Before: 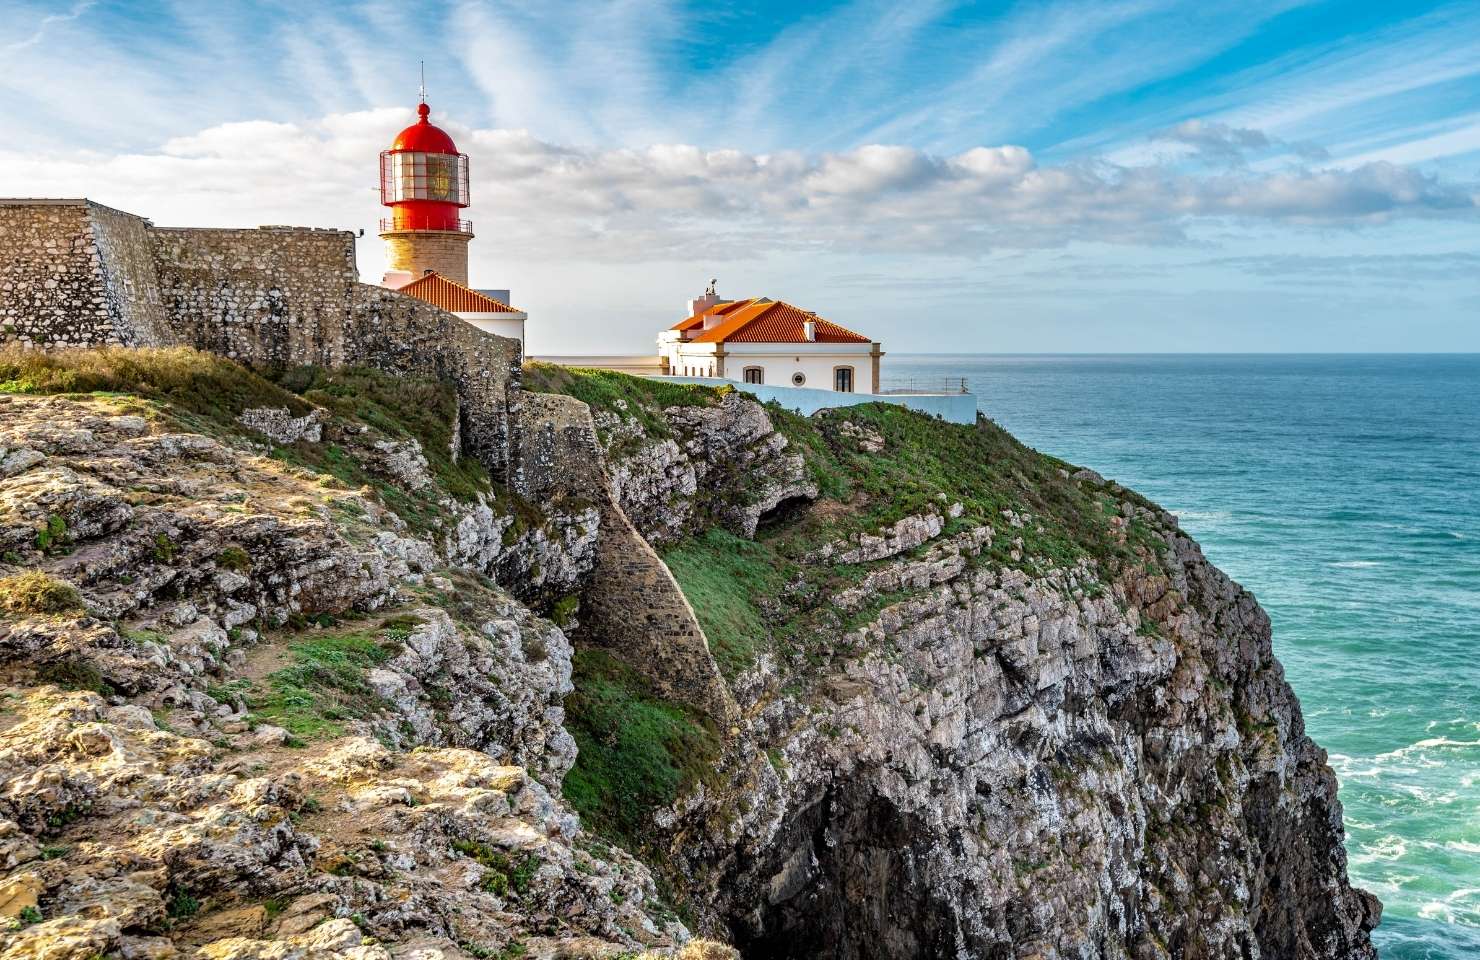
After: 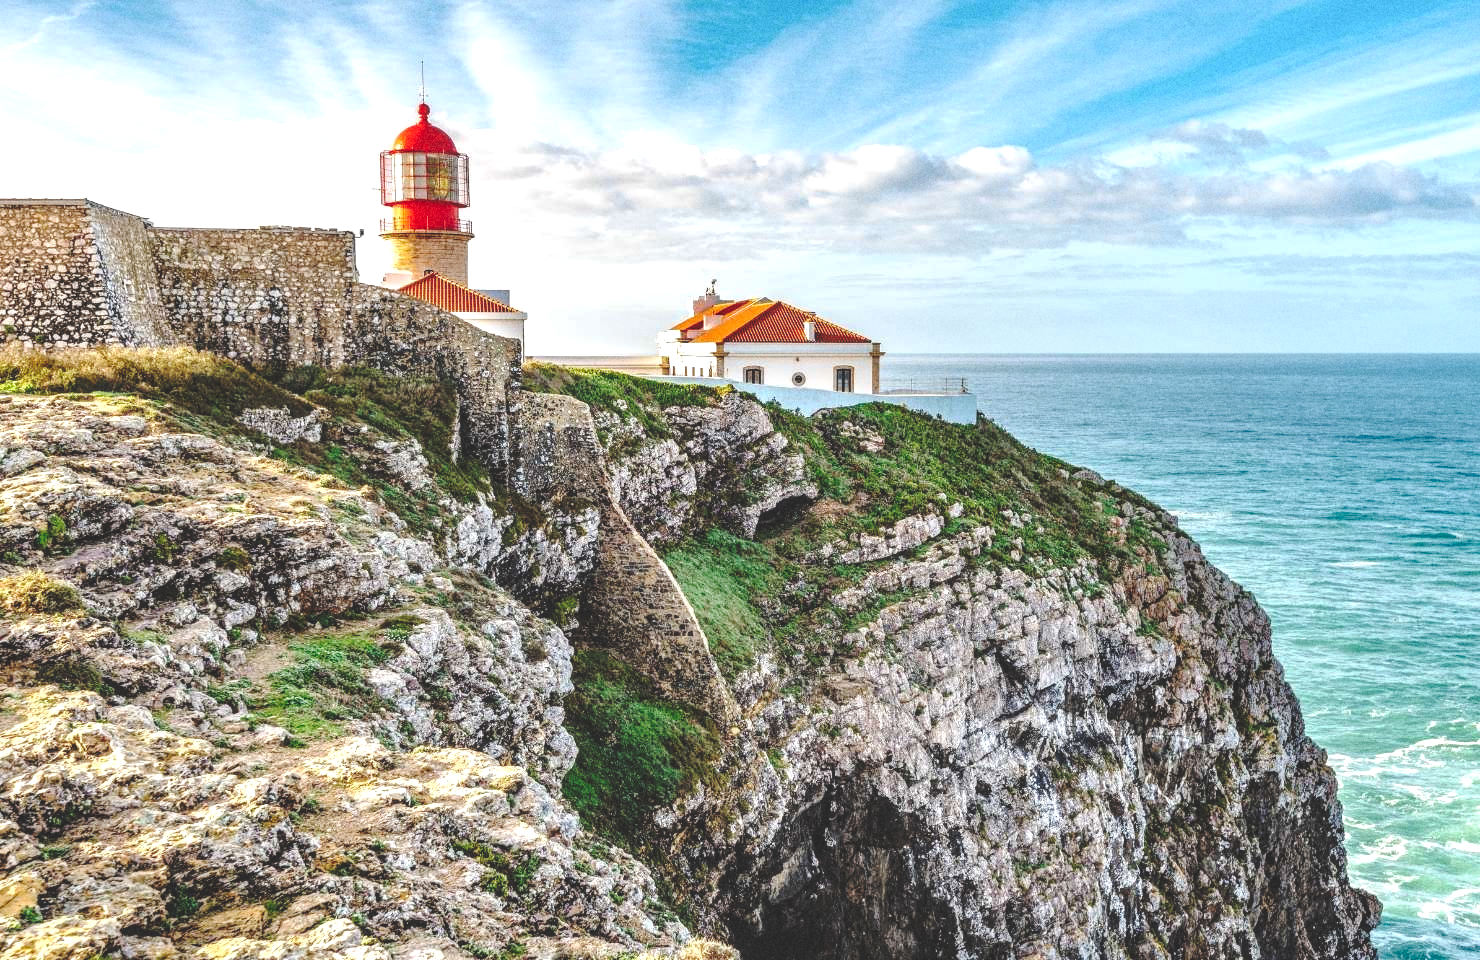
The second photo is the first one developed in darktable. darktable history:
local contrast: on, module defaults
base curve: curves: ch0 [(0, 0.024) (0.055, 0.065) (0.121, 0.166) (0.236, 0.319) (0.693, 0.726) (1, 1)], preserve colors none
grain: coarseness 22.88 ISO
exposure: black level correction 0, exposure 0.5 EV, compensate exposure bias true, compensate highlight preservation false
